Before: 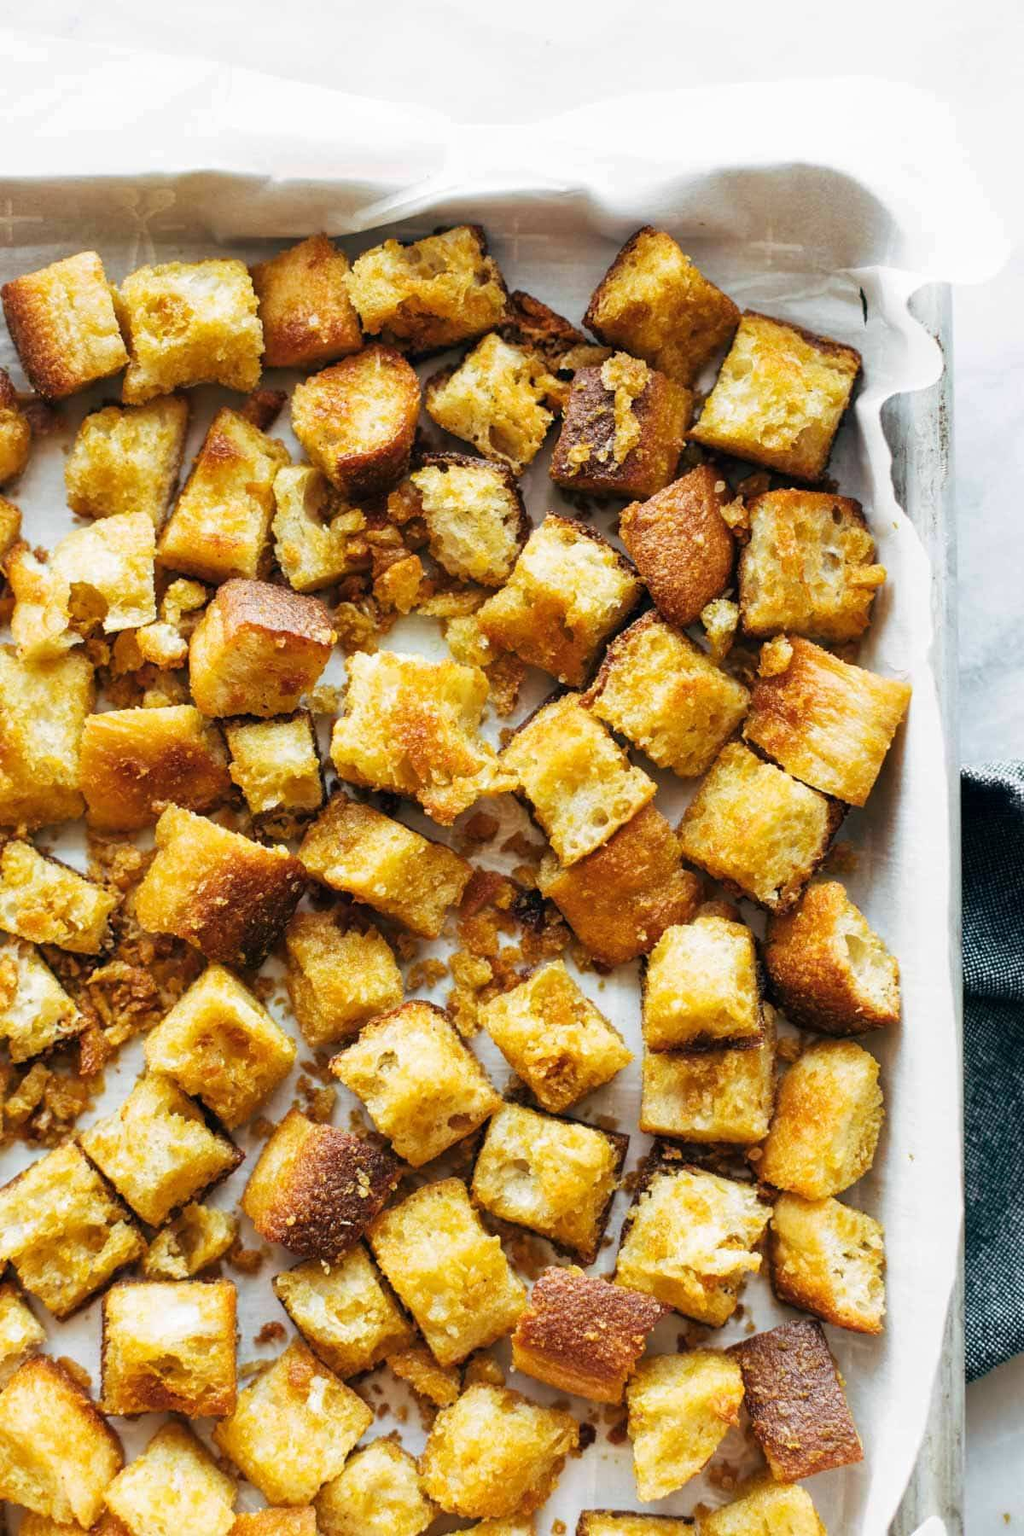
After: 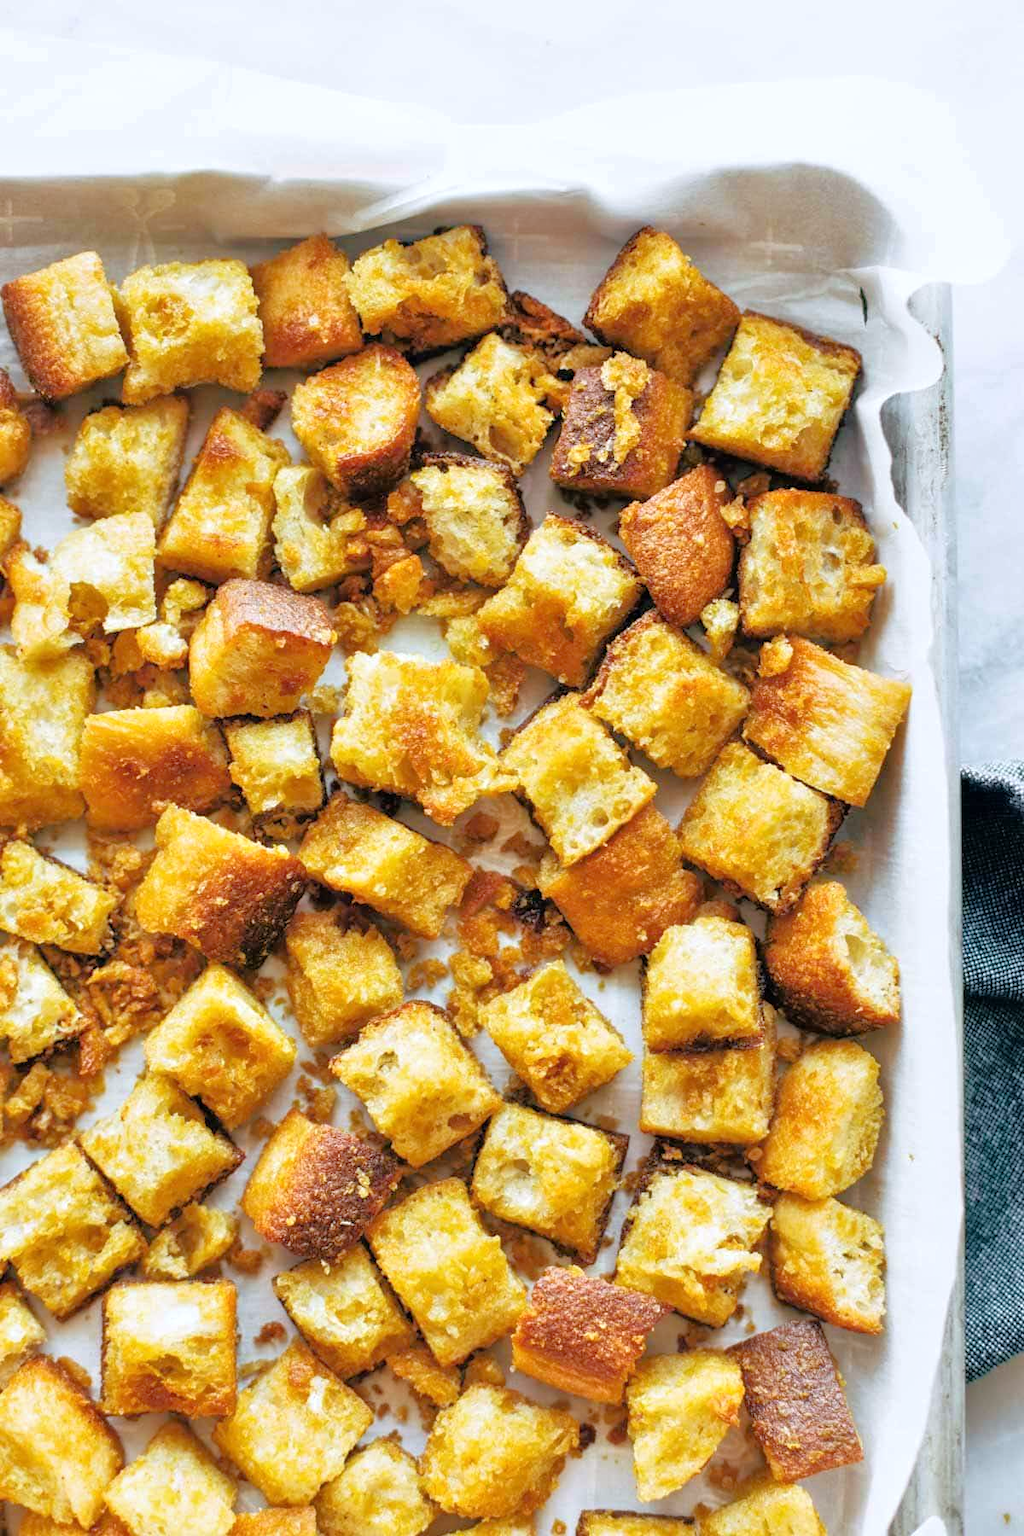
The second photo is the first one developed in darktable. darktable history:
tone equalizer: -7 EV 0.15 EV, -6 EV 0.6 EV, -5 EV 1.15 EV, -4 EV 1.33 EV, -3 EV 1.15 EV, -2 EV 0.6 EV, -1 EV 0.15 EV, mask exposure compensation -0.5 EV
white balance: red 0.974, blue 1.044
